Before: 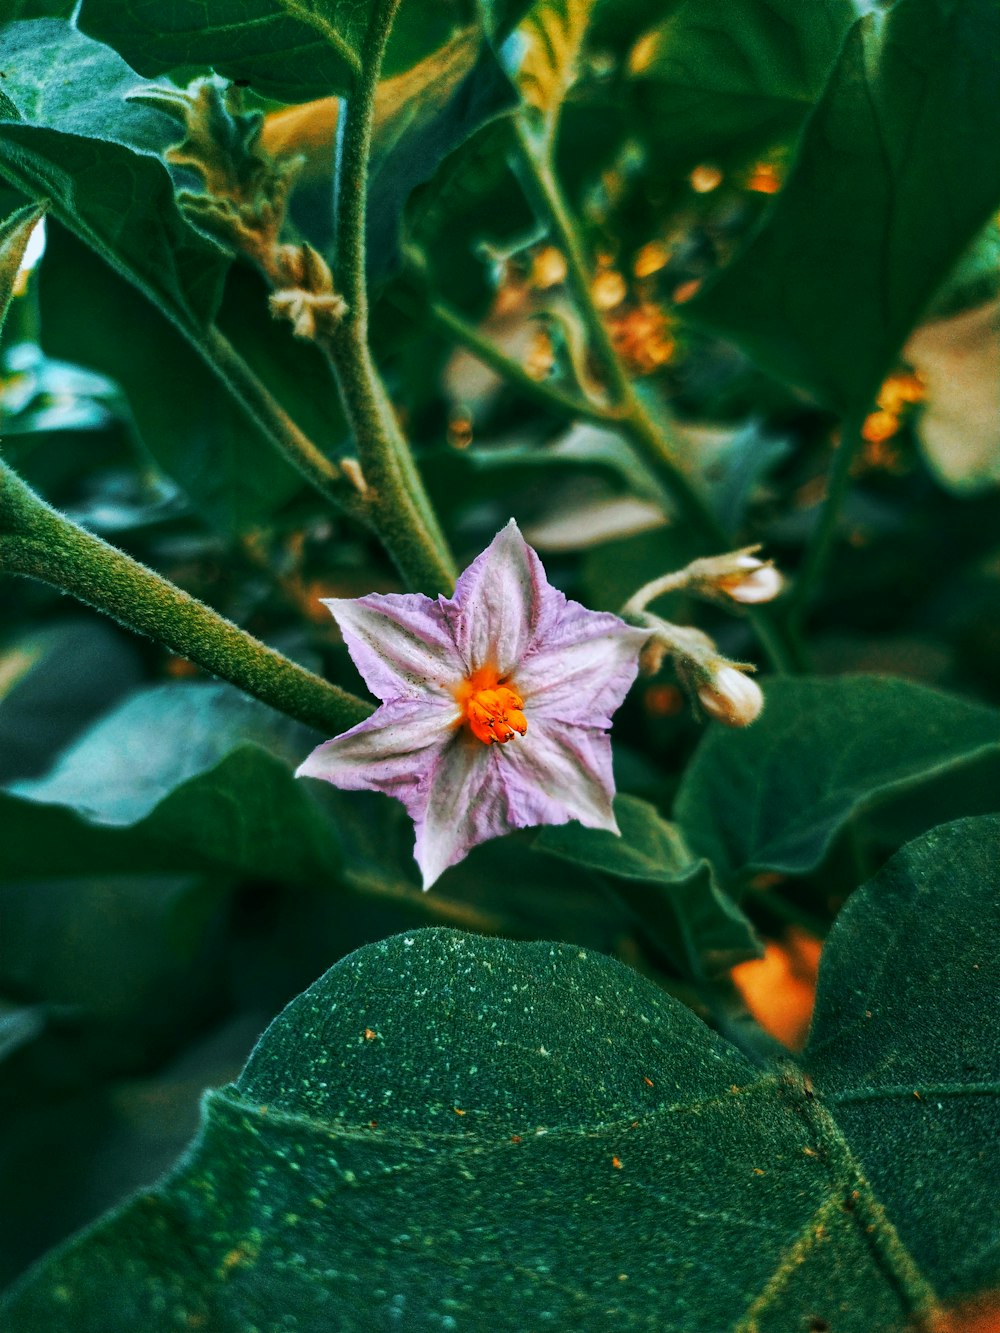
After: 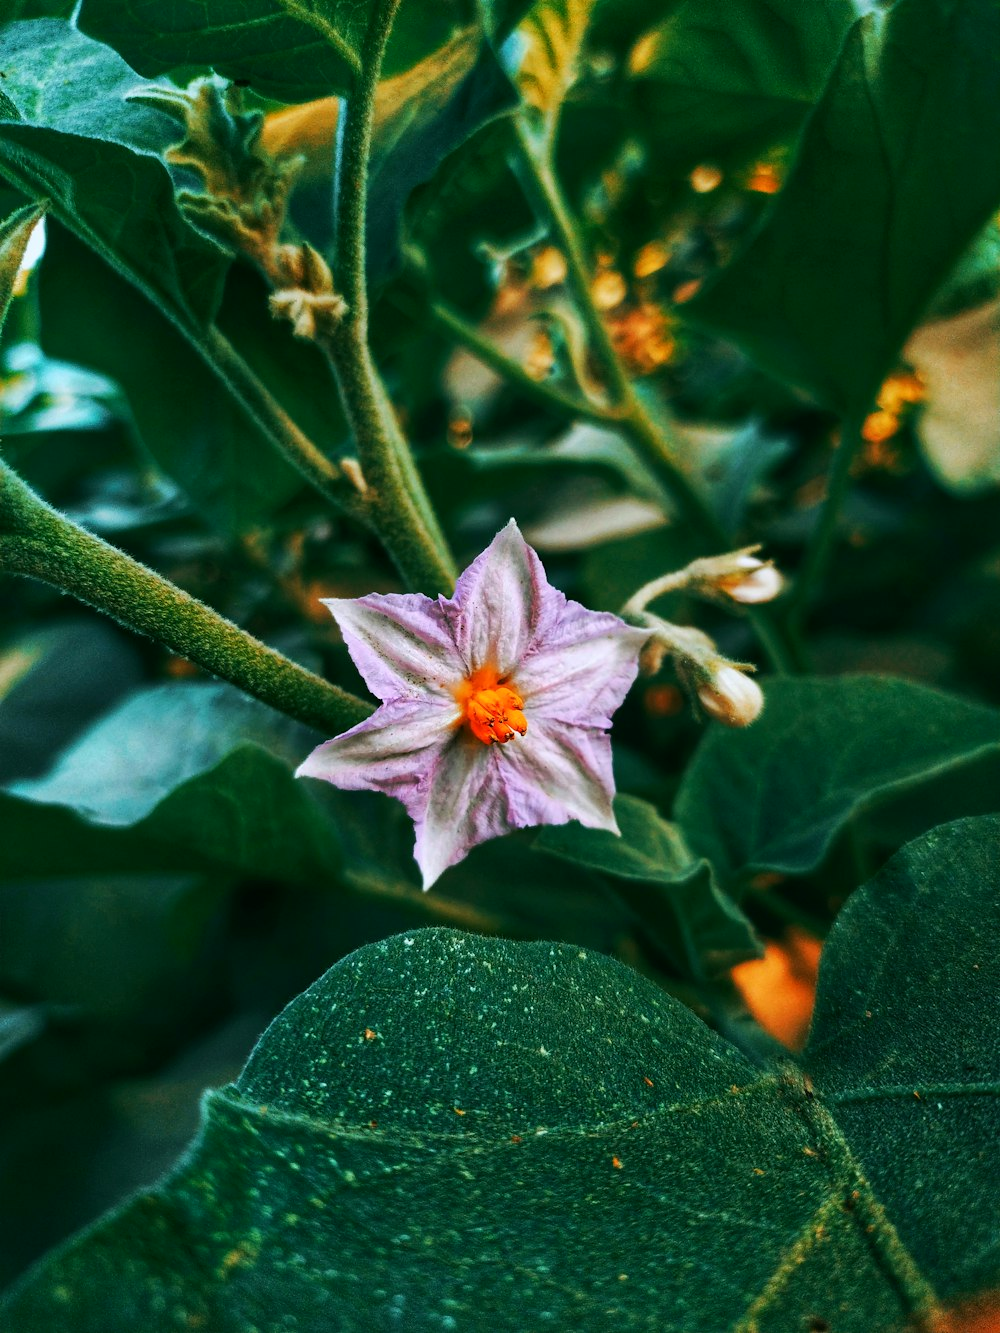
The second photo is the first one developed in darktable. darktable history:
contrast brightness saturation: contrast 0.095, brightness 0.014, saturation 0.018
